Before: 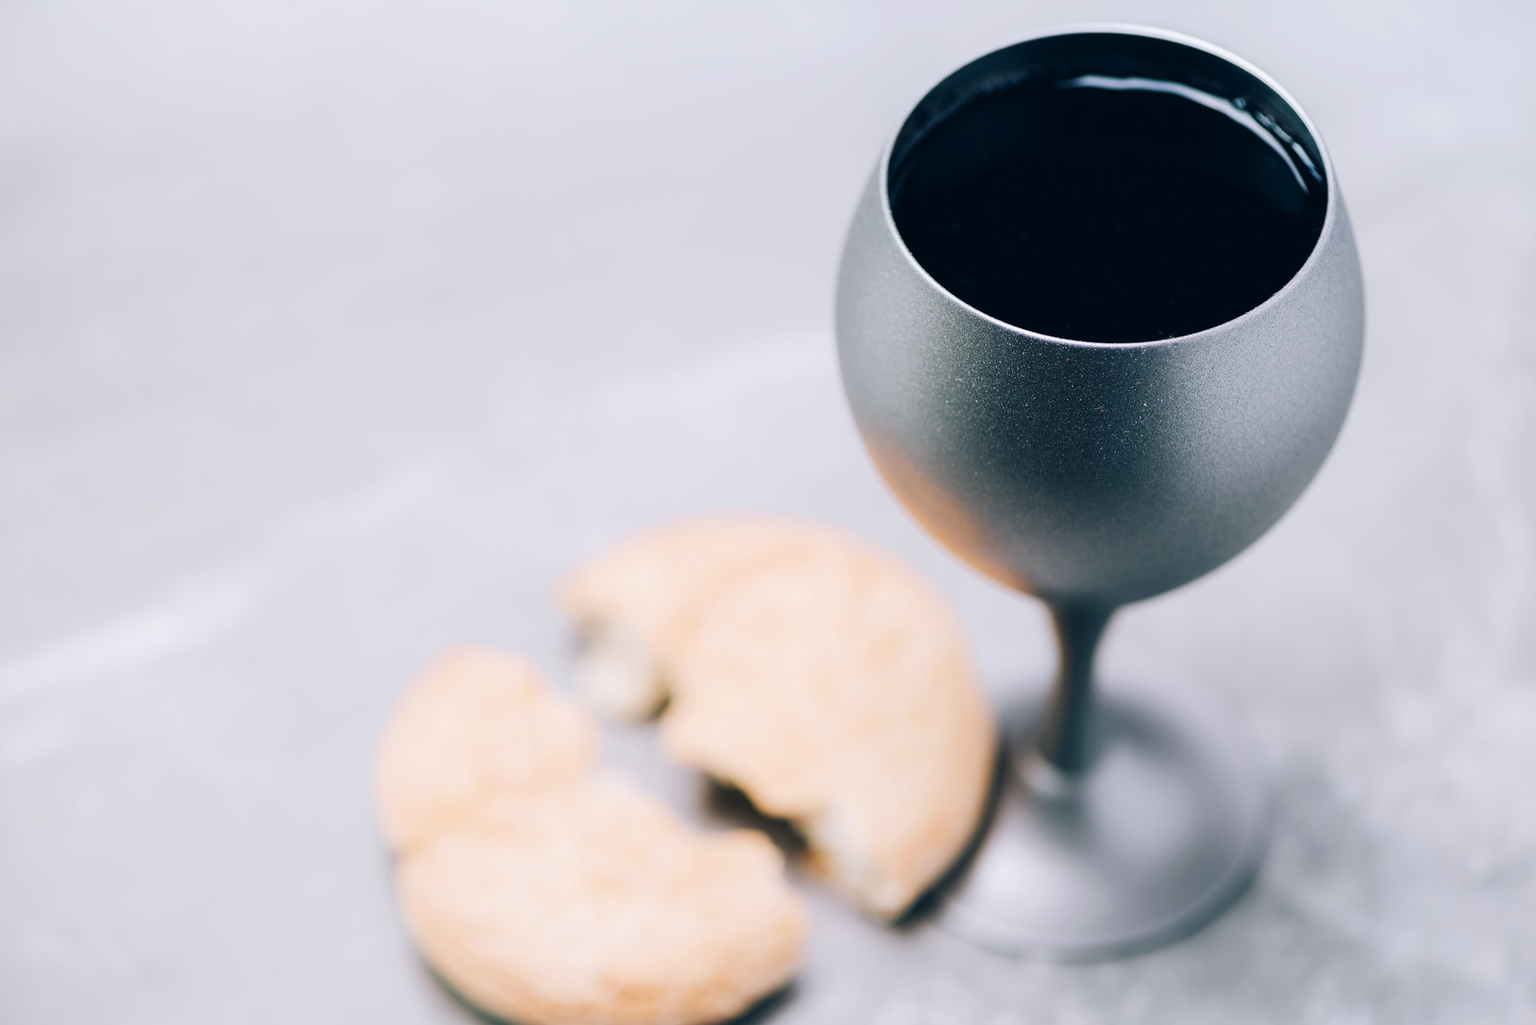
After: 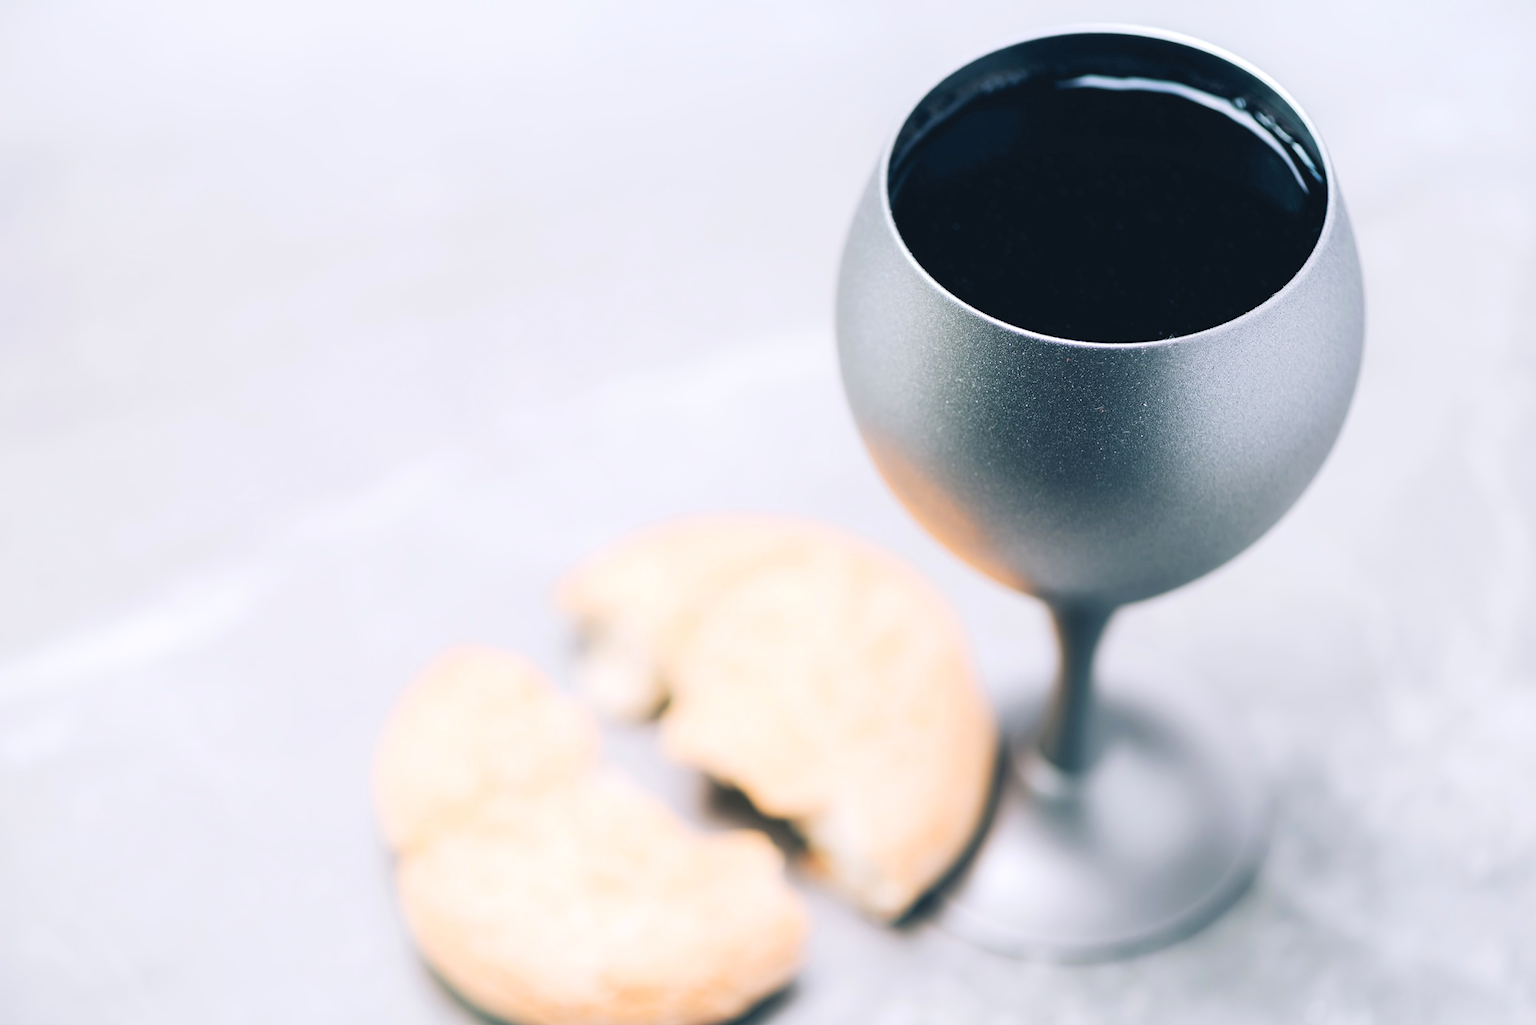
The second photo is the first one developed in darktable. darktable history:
contrast brightness saturation: brightness 0.15
exposure: exposure 0.217 EV, compensate highlight preservation false
